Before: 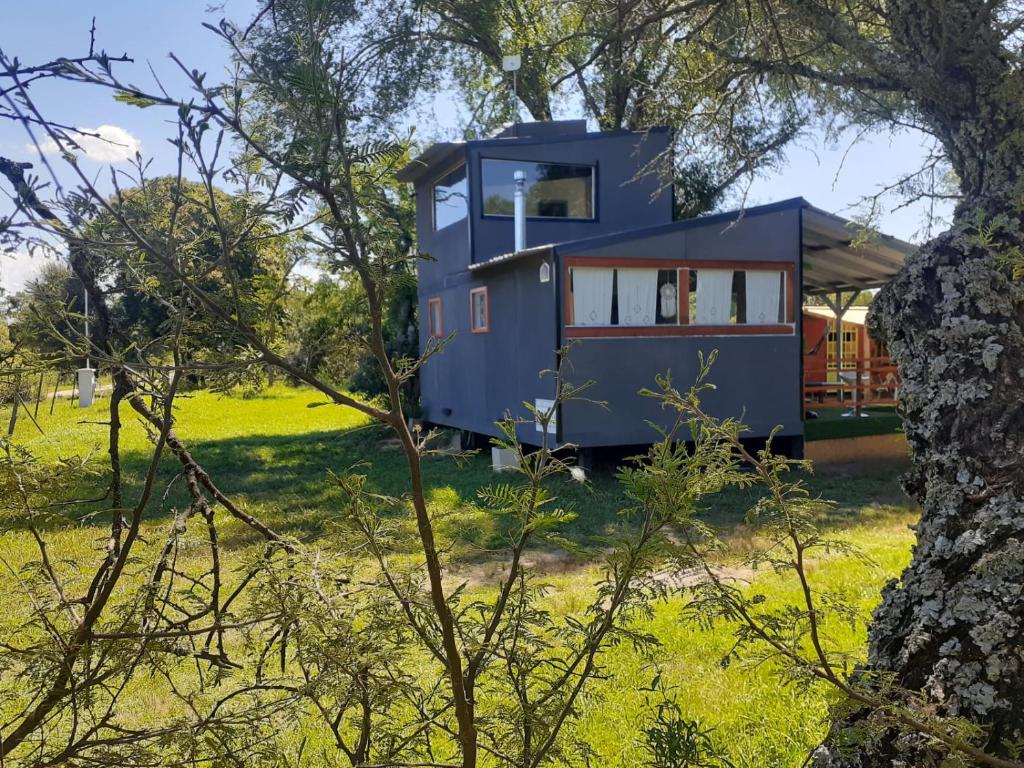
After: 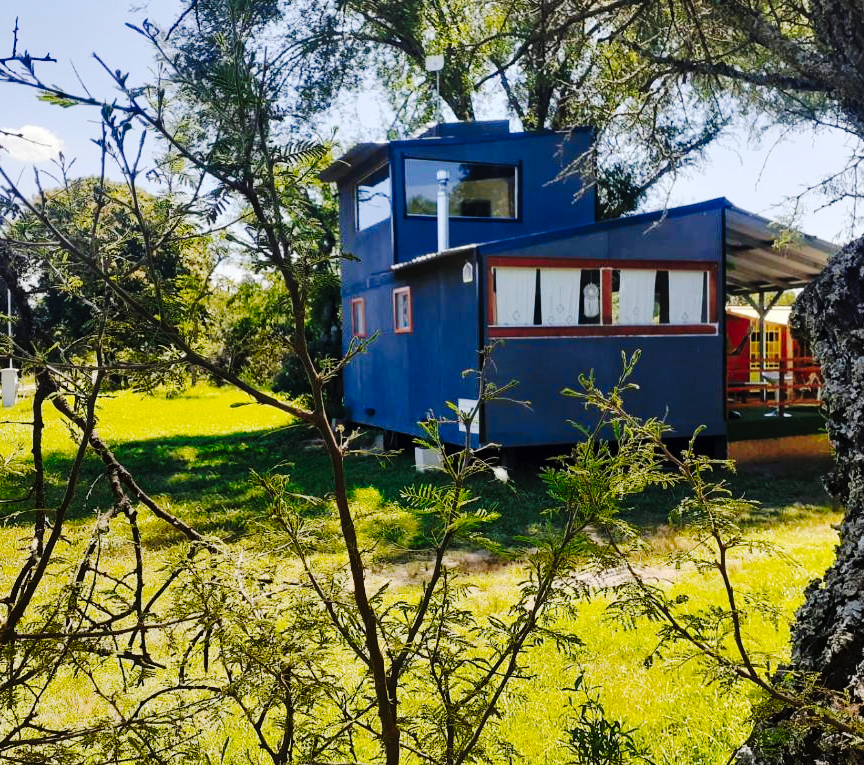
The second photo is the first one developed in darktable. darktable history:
color balance rgb: global vibrance 1%, saturation formula JzAzBz (2021)
crop: left 7.598%, right 7.873%
tone curve: curves: ch0 [(0, 0) (0.003, 0.003) (0.011, 0.009) (0.025, 0.018) (0.044, 0.027) (0.069, 0.034) (0.1, 0.043) (0.136, 0.056) (0.177, 0.084) (0.224, 0.138) (0.277, 0.203) (0.335, 0.329) (0.399, 0.451) (0.468, 0.572) (0.543, 0.671) (0.623, 0.754) (0.709, 0.821) (0.801, 0.88) (0.898, 0.938) (1, 1)], preserve colors none
